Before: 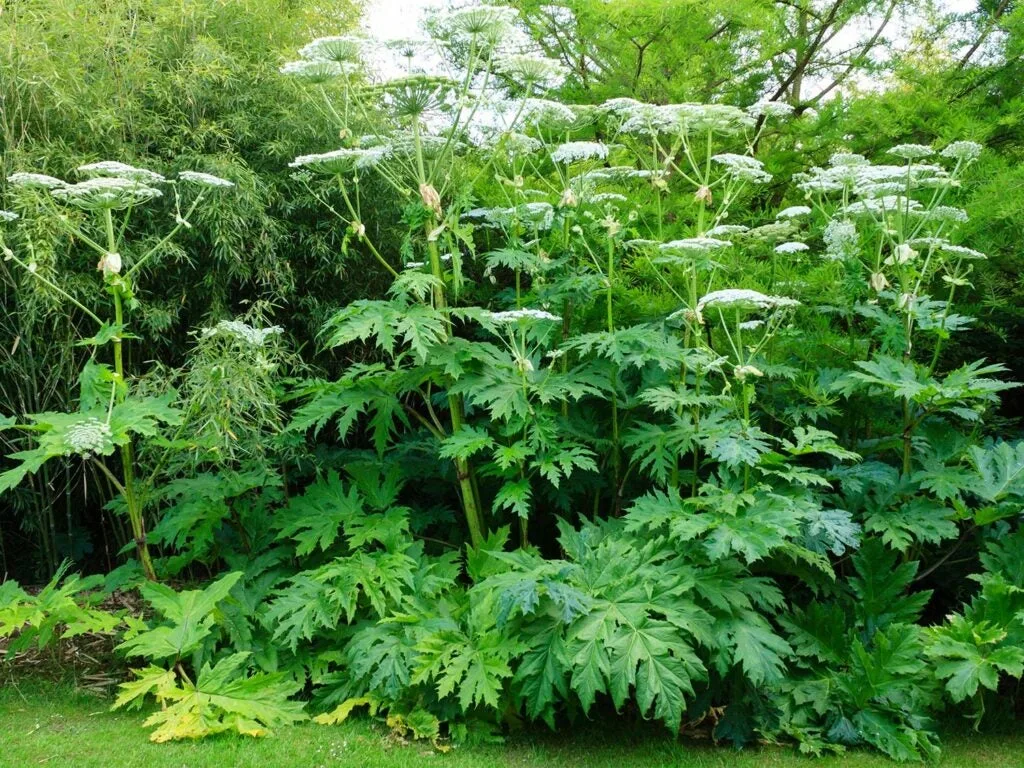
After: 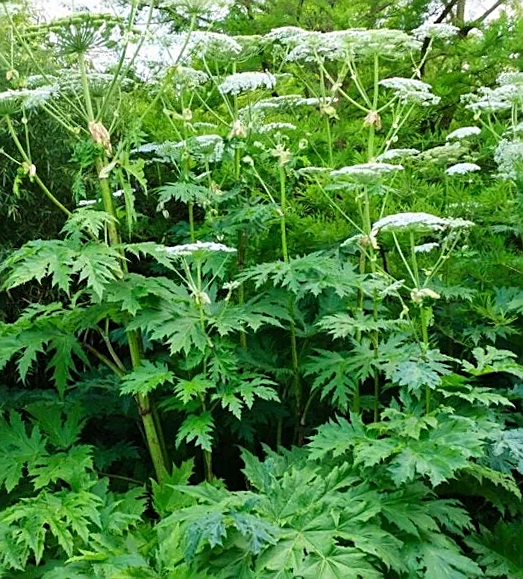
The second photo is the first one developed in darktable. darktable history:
rotate and perspective: rotation -2.56°, automatic cropping off
sharpen: on, module defaults
crop: left 32.075%, top 10.976%, right 18.355%, bottom 17.596%
